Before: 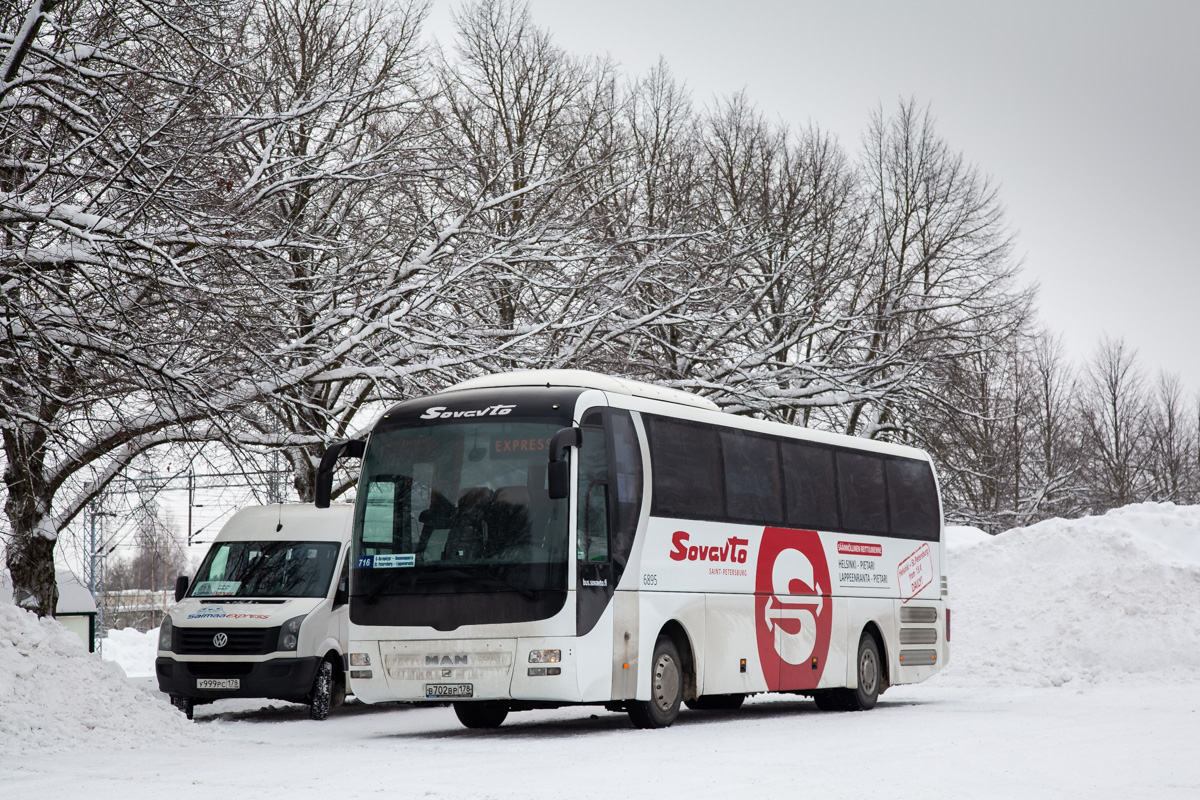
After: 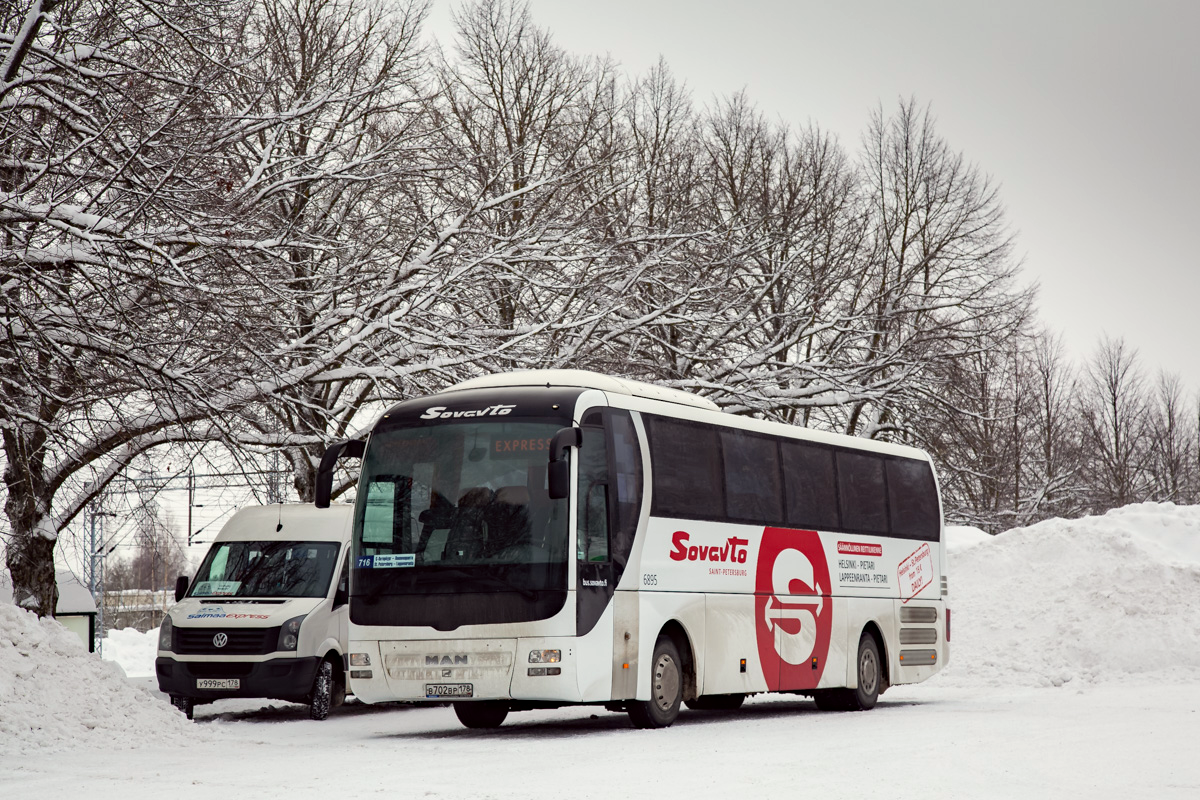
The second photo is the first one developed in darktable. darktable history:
haze removal: compatibility mode true, adaptive false
color correction: highlights a* -0.9, highlights b* 4.61, shadows a* 3.66
